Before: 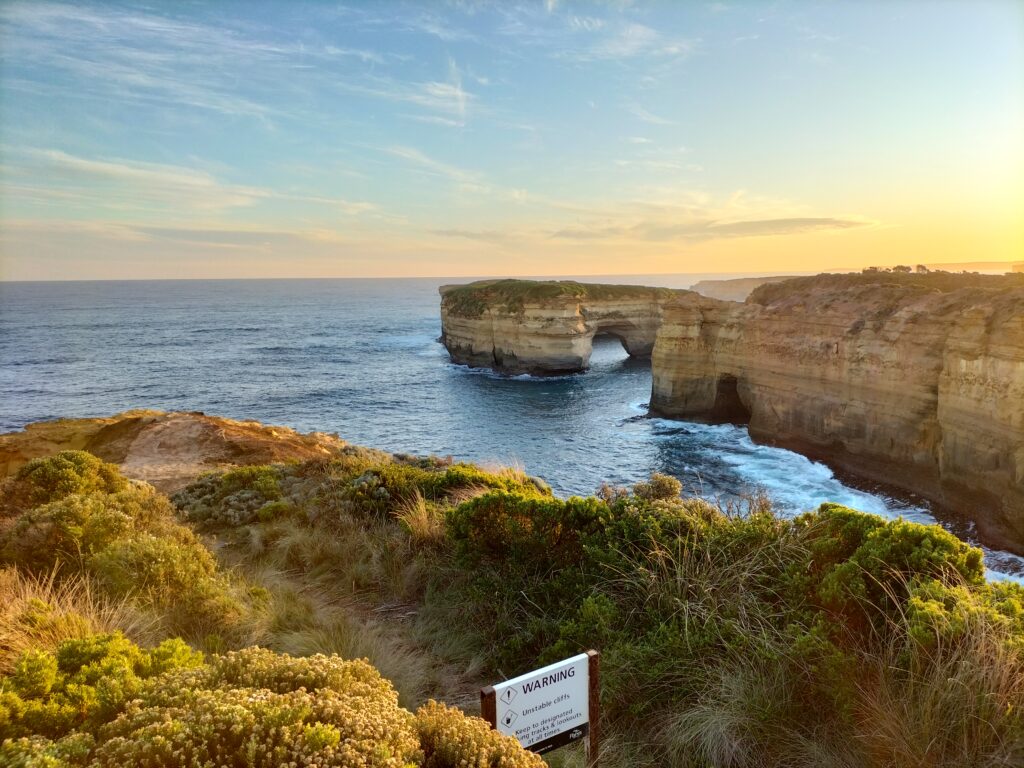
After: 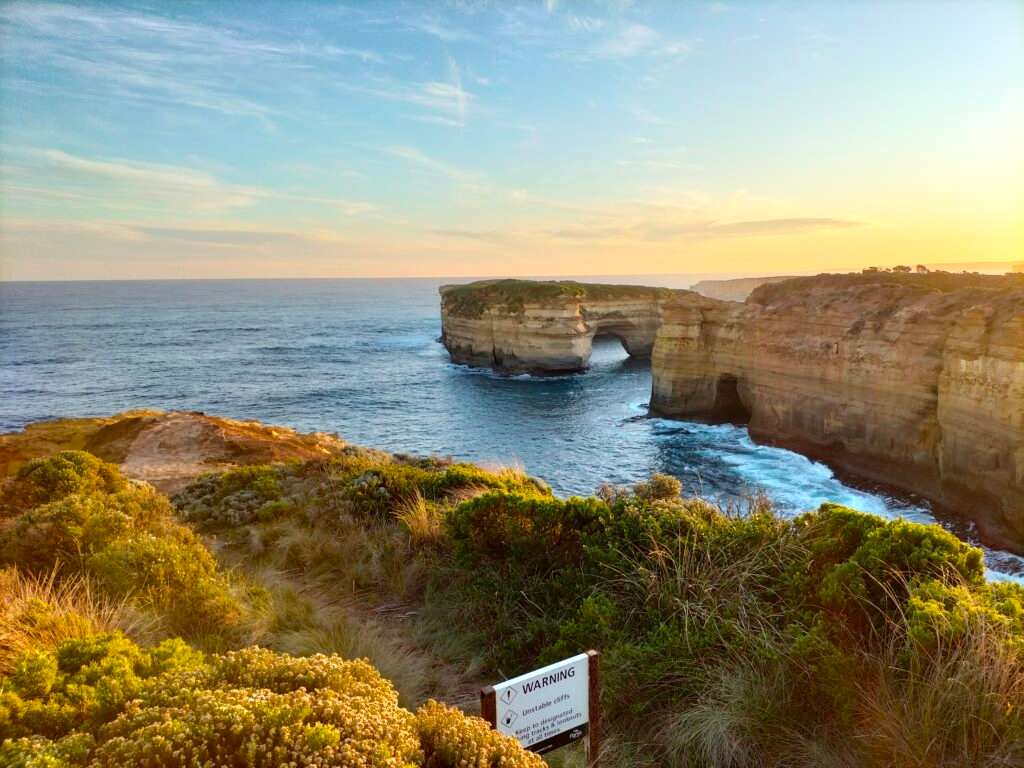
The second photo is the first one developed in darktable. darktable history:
shadows and highlights: shadows -1.42, highlights 41.71
